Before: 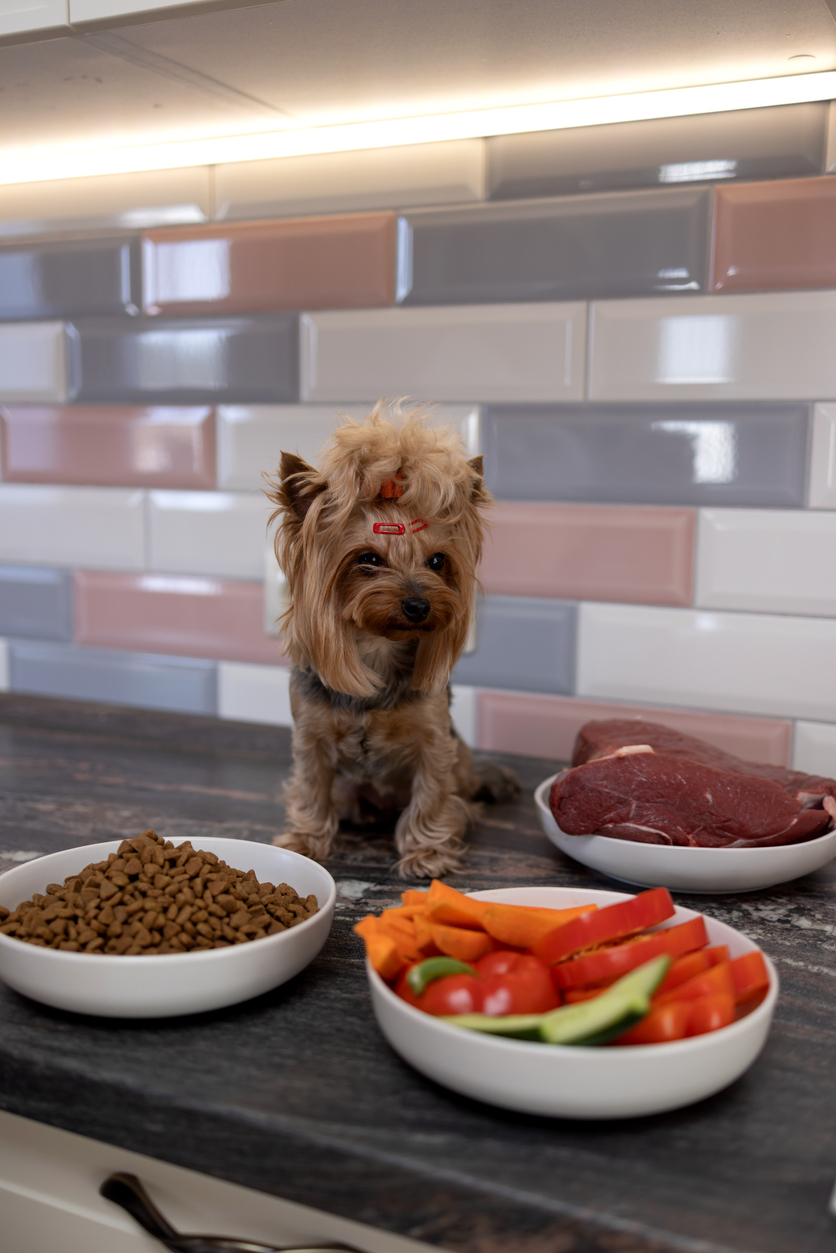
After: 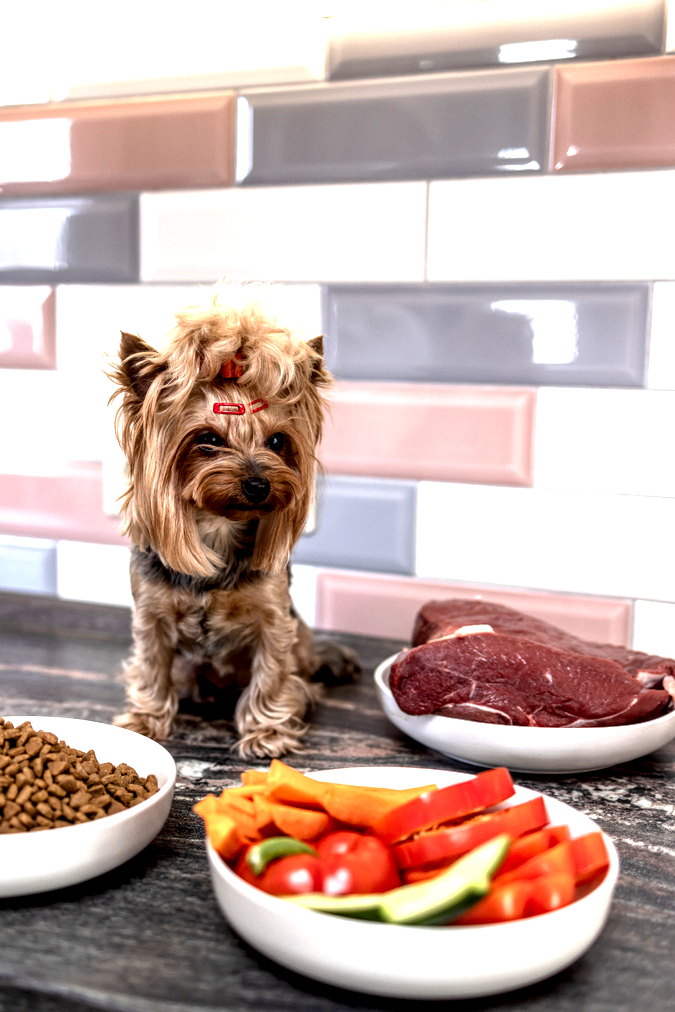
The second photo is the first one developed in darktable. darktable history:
local contrast: highlights 19%, detail 186%
exposure: black level correction 0, exposure 1.45 EV, compensate exposure bias true, compensate highlight preservation false
crop: left 19.159%, top 9.58%, bottom 9.58%
